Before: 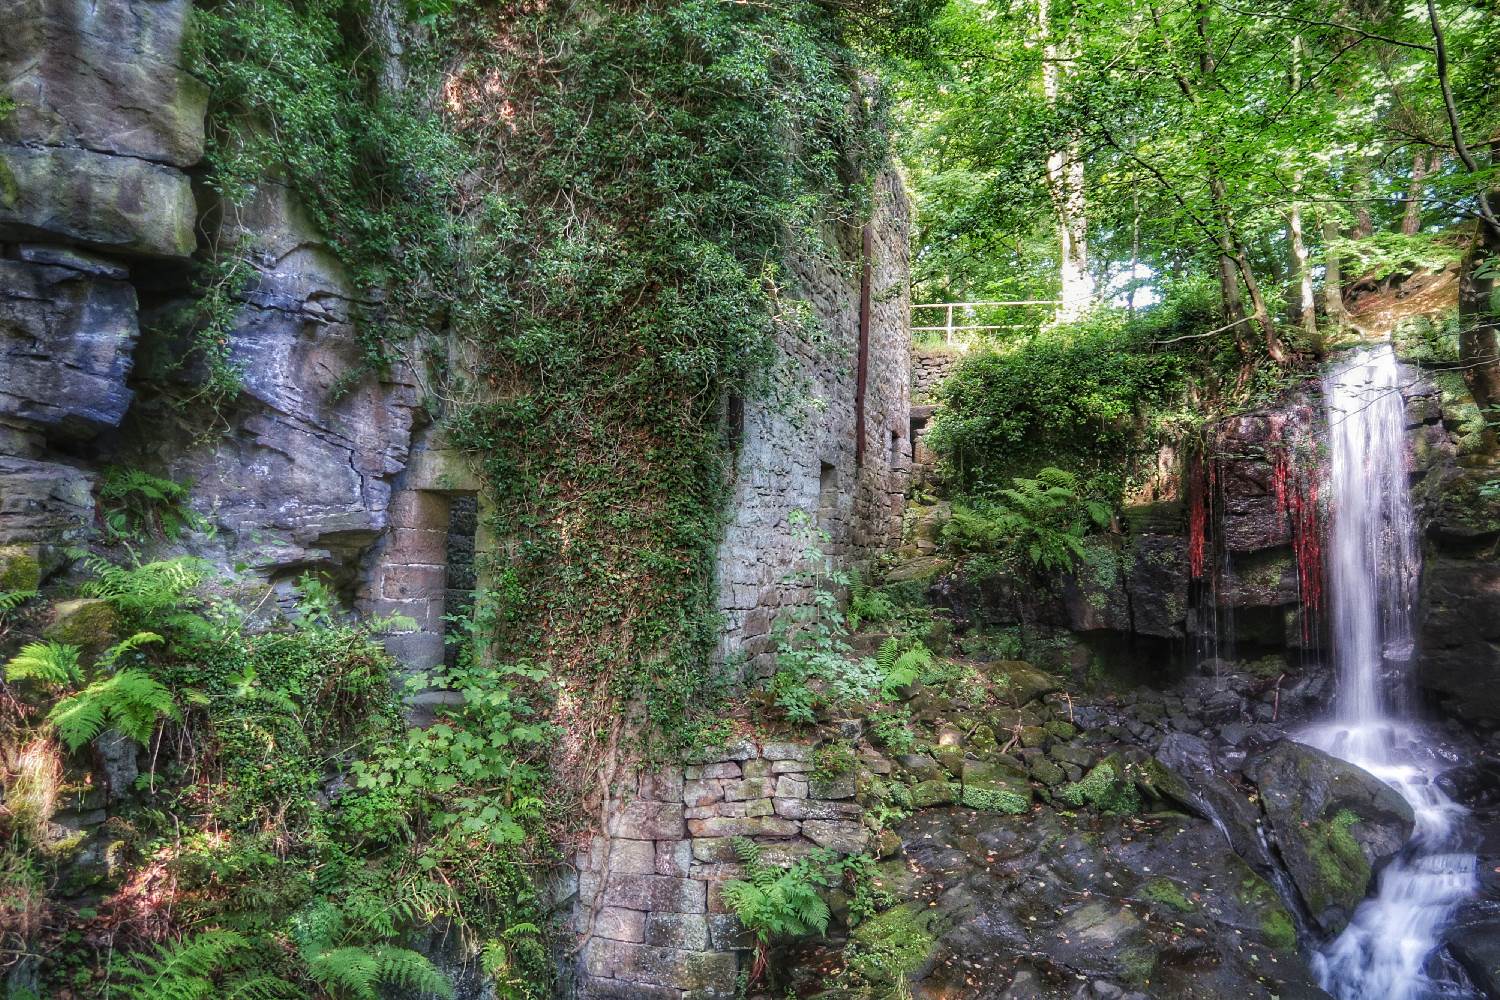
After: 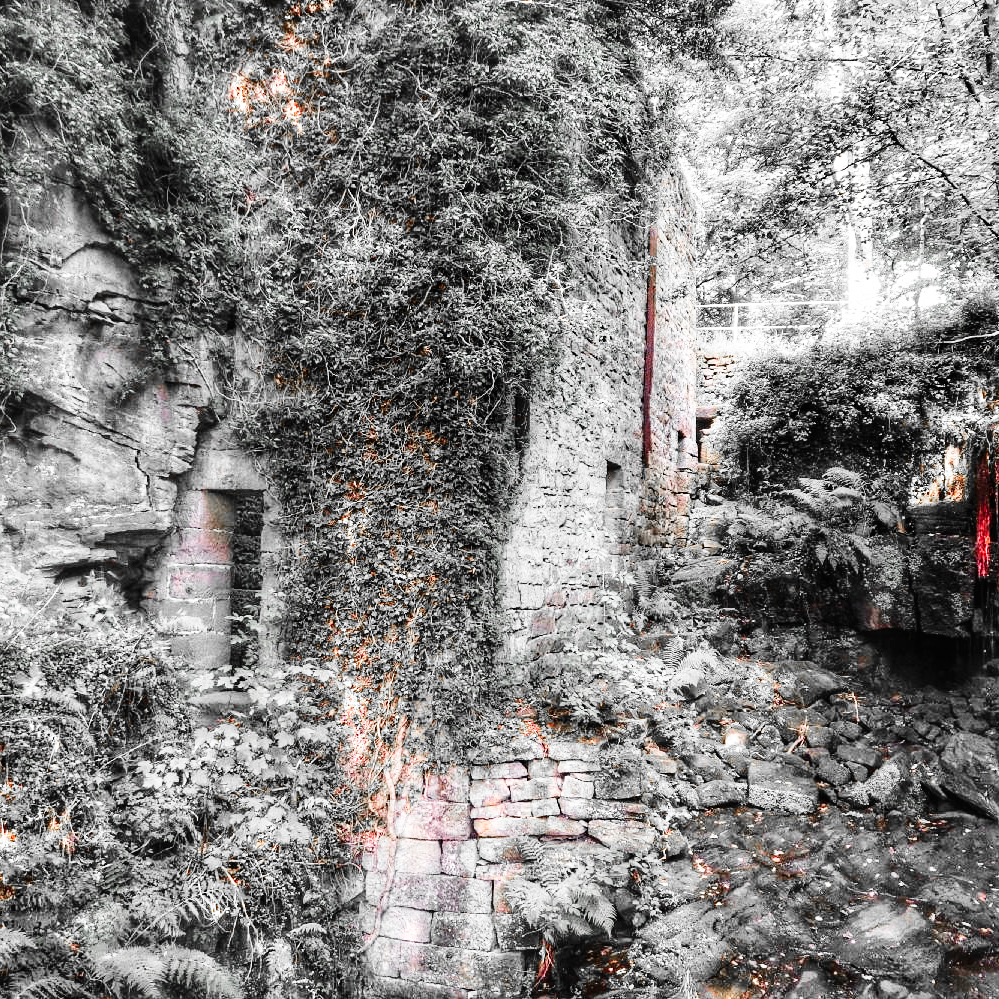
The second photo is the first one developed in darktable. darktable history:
base curve: curves: ch0 [(0, 0) (0, 0) (0.002, 0.001) (0.008, 0.003) (0.019, 0.011) (0.037, 0.037) (0.064, 0.11) (0.102, 0.232) (0.152, 0.379) (0.216, 0.524) (0.296, 0.665) (0.394, 0.789) (0.512, 0.881) (0.651, 0.945) (0.813, 0.986) (1, 1)], preserve colors none
crop and rotate: left 14.292%, right 19.041%
color zones: curves: ch0 [(0, 0.65) (0.096, 0.644) (0.221, 0.539) (0.429, 0.5) (0.571, 0.5) (0.714, 0.5) (0.857, 0.5) (1, 0.65)]; ch1 [(0, 0.5) (0.143, 0.5) (0.257, -0.002) (0.429, 0.04) (0.571, -0.001) (0.714, -0.015) (0.857, 0.024) (1, 0.5)]
